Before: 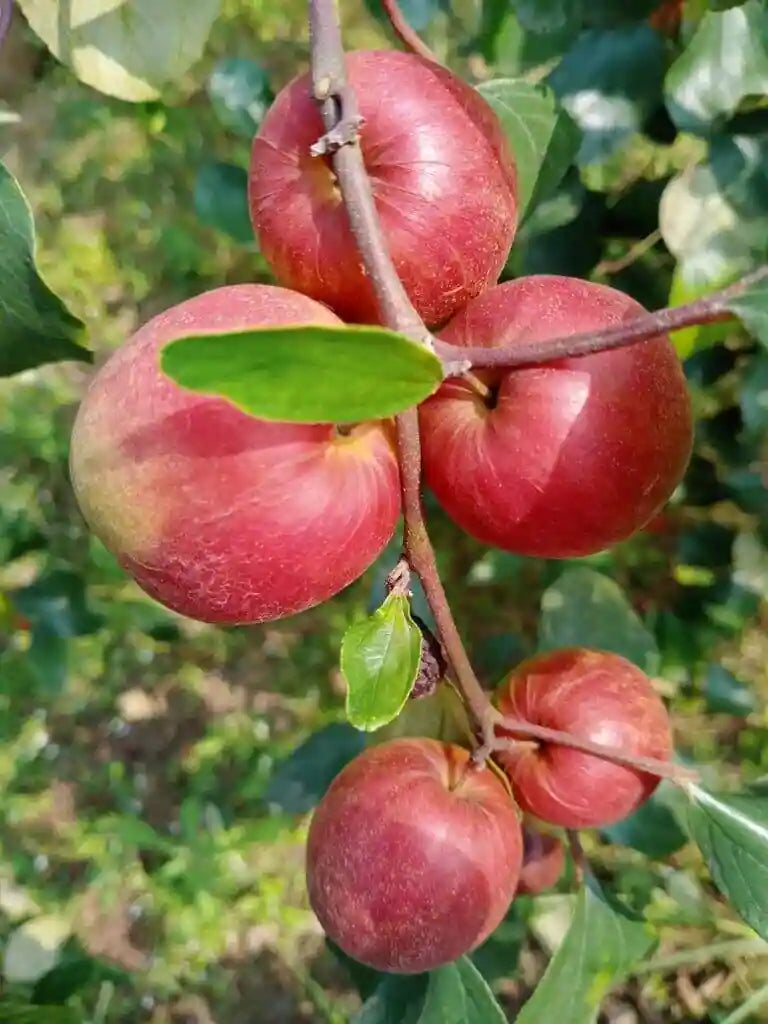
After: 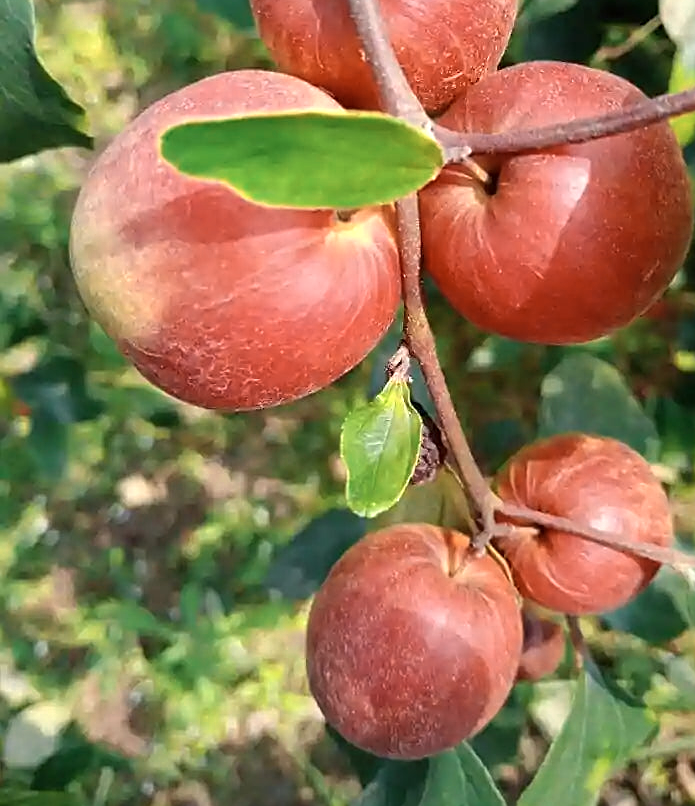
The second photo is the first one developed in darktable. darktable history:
sharpen: on, module defaults
color zones: curves: ch0 [(0.018, 0.548) (0.224, 0.64) (0.425, 0.447) (0.675, 0.575) (0.732, 0.579)]; ch1 [(0.066, 0.487) (0.25, 0.5) (0.404, 0.43) (0.75, 0.421) (0.956, 0.421)]; ch2 [(0.044, 0.561) (0.215, 0.465) (0.399, 0.544) (0.465, 0.548) (0.614, 0.447) (0.724, 0.43) (0.882, 0.623) (0.956, 0.632)]
crop: top 20.916%, right 9.437%, bottom 0.316%
